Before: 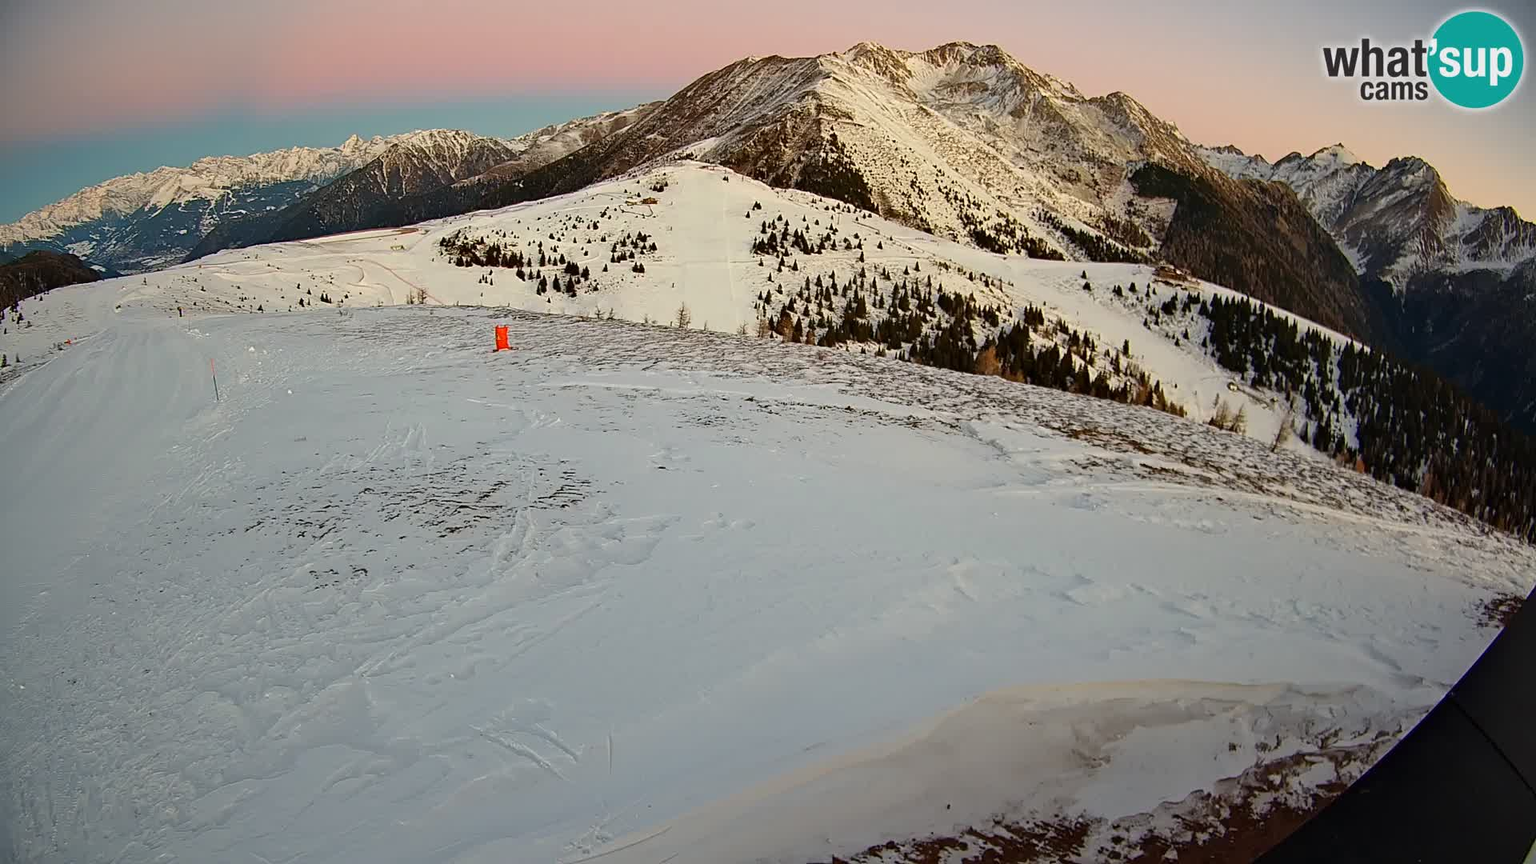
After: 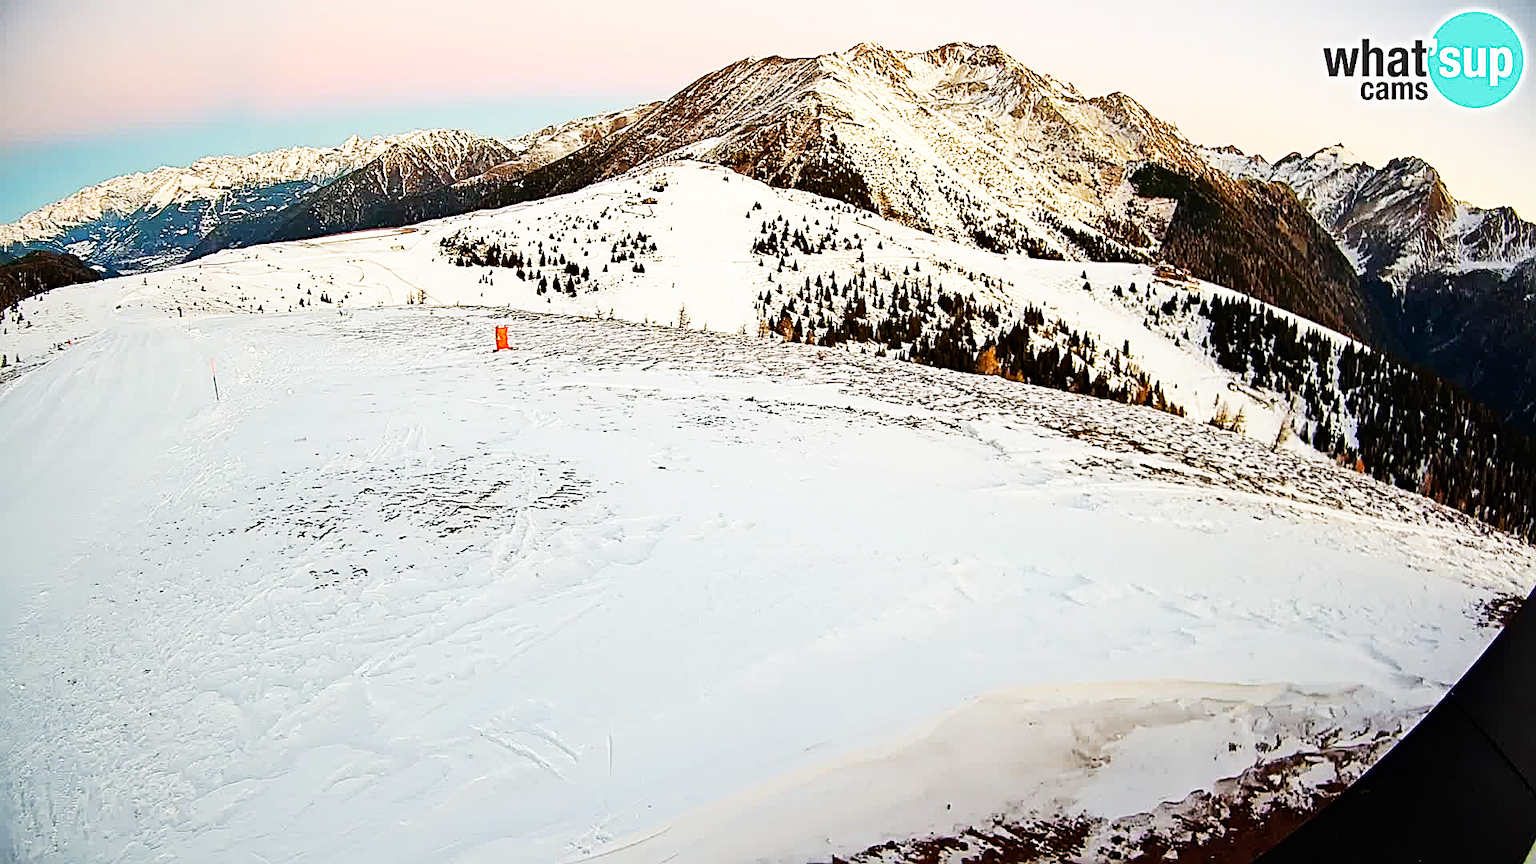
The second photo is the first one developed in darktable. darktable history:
base curve: curves: ch0 [(0, 0) (0.007, 0.004) (0.027, 0.03) (0.046, 0.07) (0.207, 0.54) (0.442, 0.872) (0.673, 0.972) (1, 1)], preserve colors none
sharpen: radius 2.67, amount 0.659
exposure: black level correction 0.001, exposure 0.193 EV, compensate highlight preservation false
